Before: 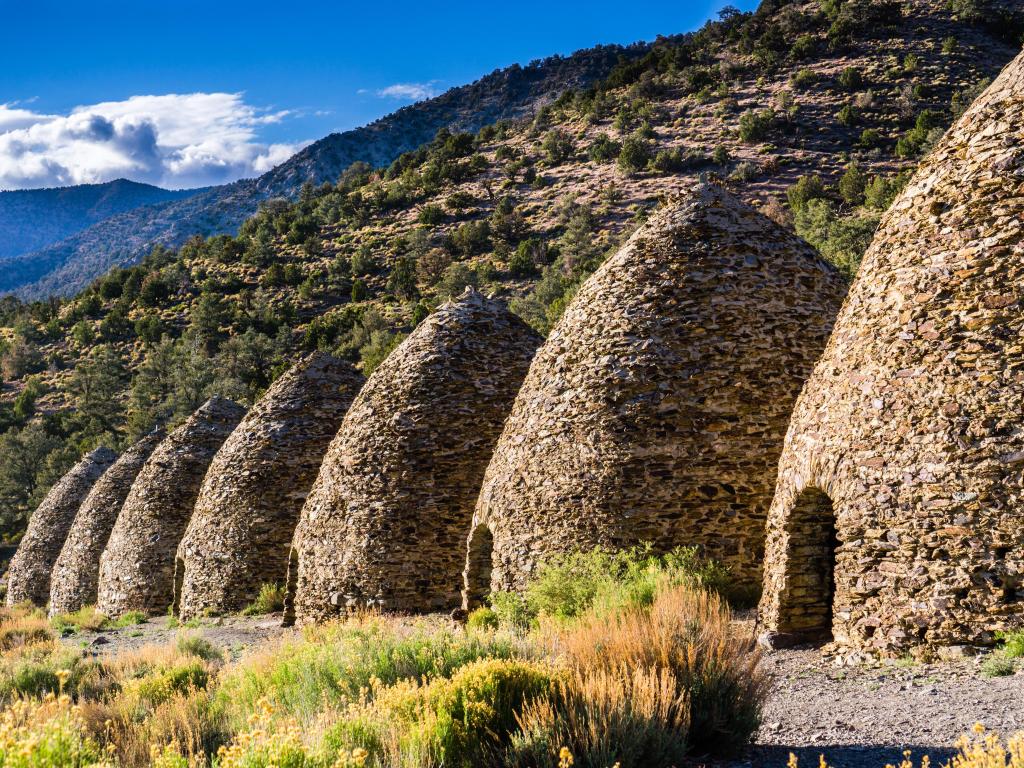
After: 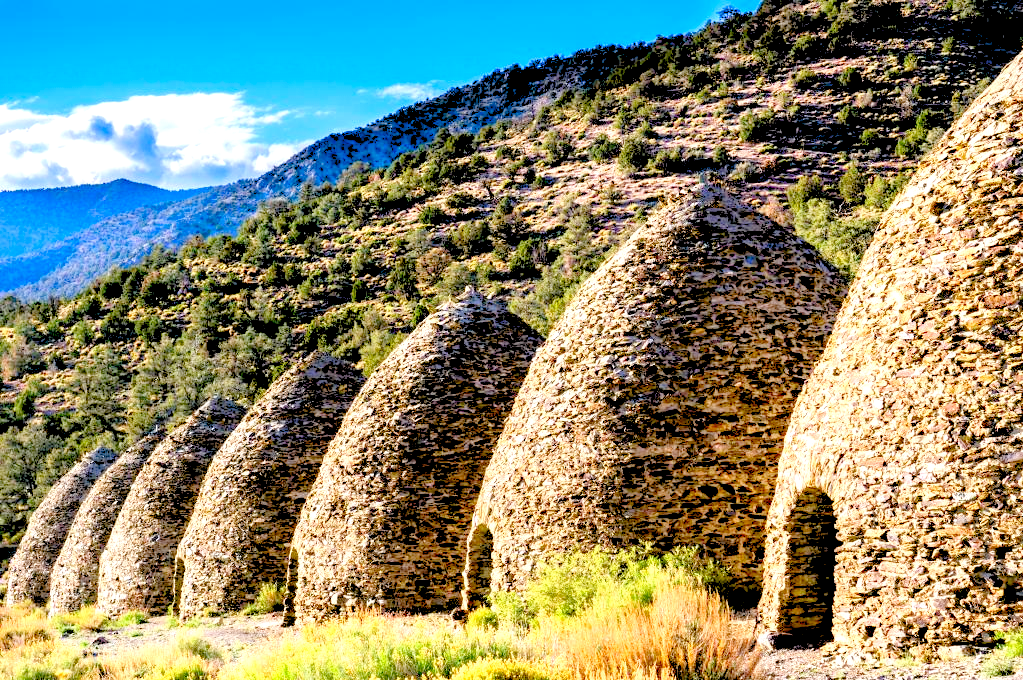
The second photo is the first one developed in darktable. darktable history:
crop and rotate: top 0%, bottom 11.357%
levels: black 0.08%, levels [0.072, 0.414, 0.976]
exposure: black level correction 0.012, exposure 0.701 EV, compensate highlight preservation false
